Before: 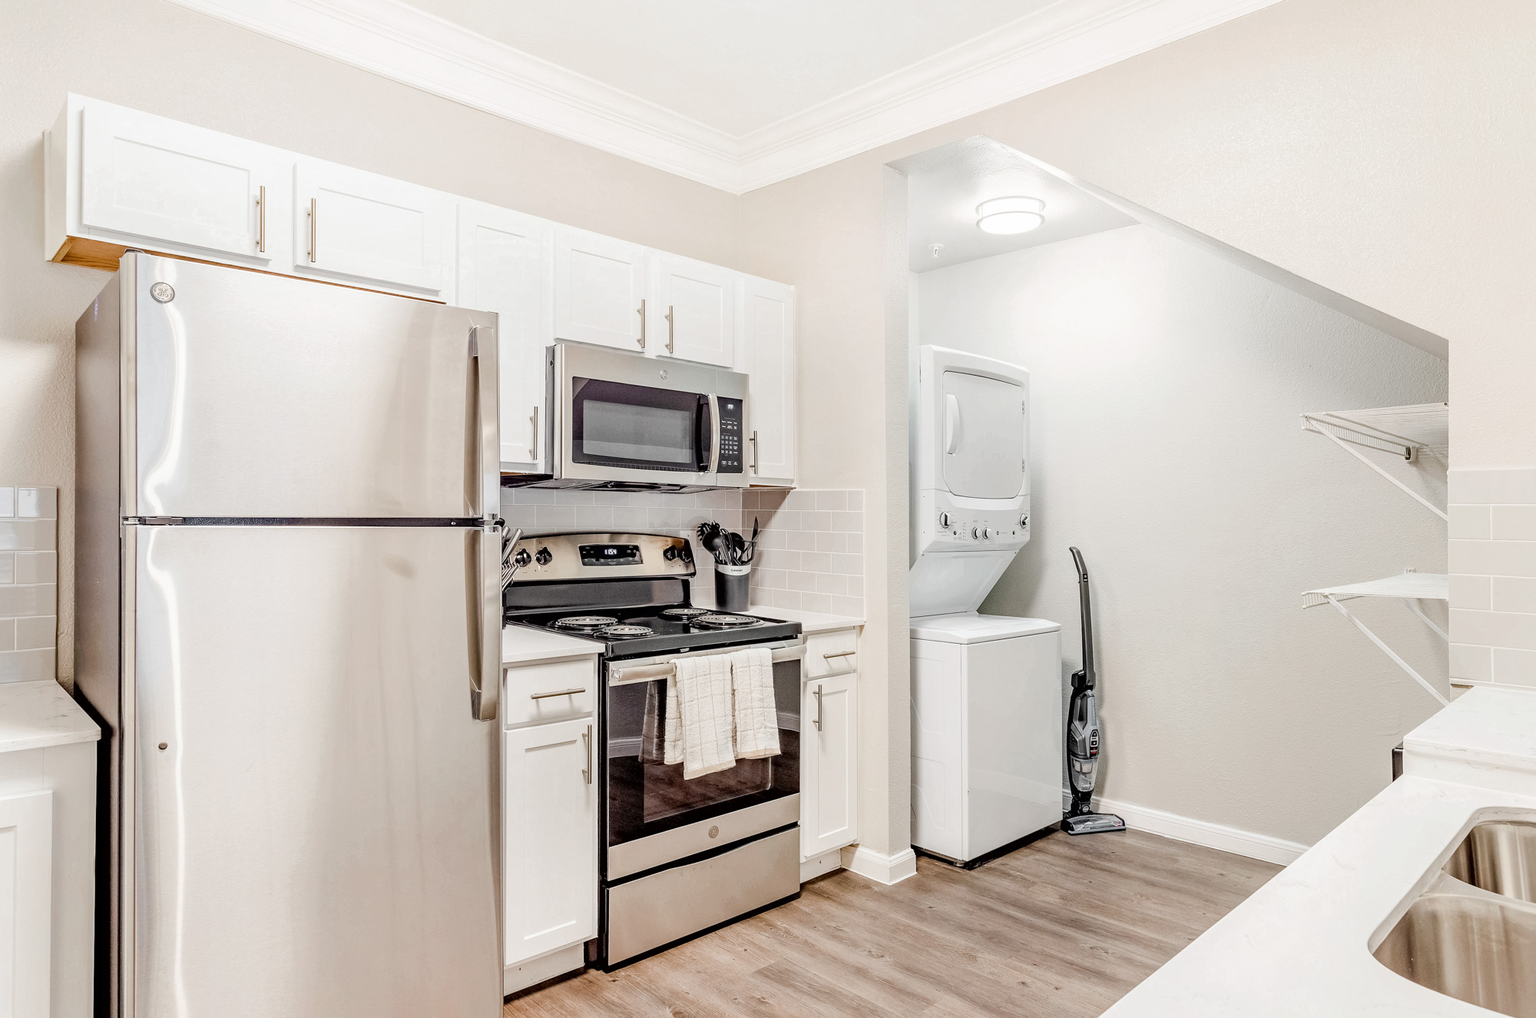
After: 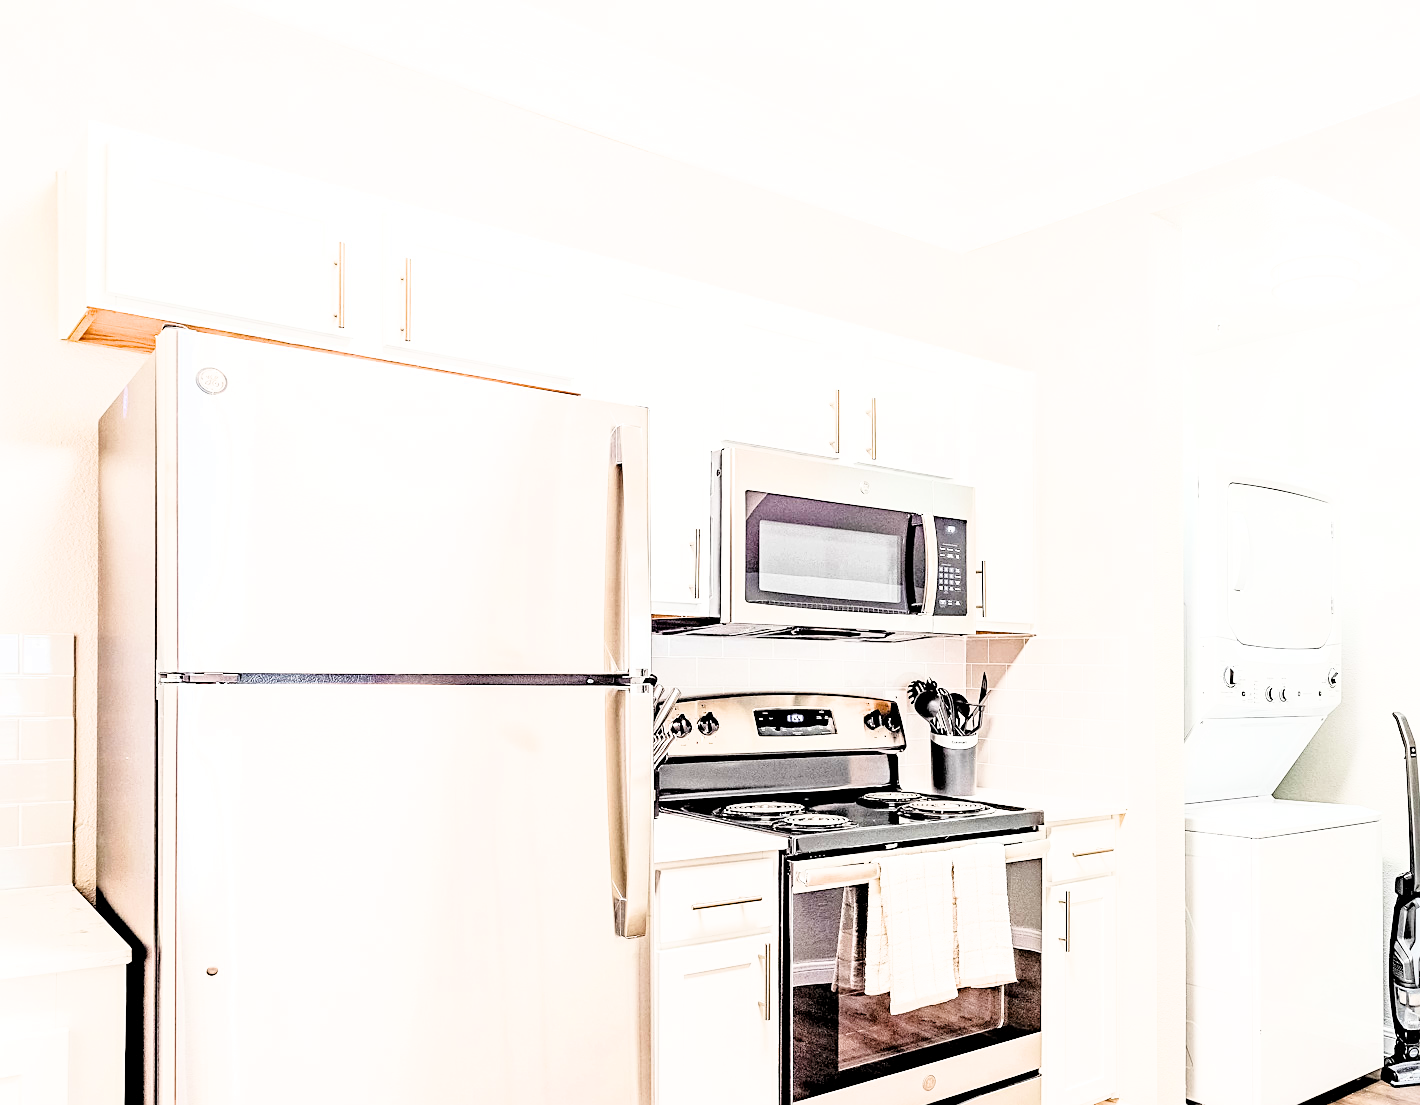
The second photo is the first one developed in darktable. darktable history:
sharpen: on, module defaults
crop: right 28.958%, bottom 16.573%
filmic rgb: black relative exposure -7.56 EV, white relative exposure 4.61 EV, target black luminance 0%, hardness 3.52, latitude 50.37%, contrast 1.038, highlights saturation mix 9.48%, shadows ↔ highlights balance -0.208%
exposure: exposure 2.276 EV, compensate highlight preservation false
